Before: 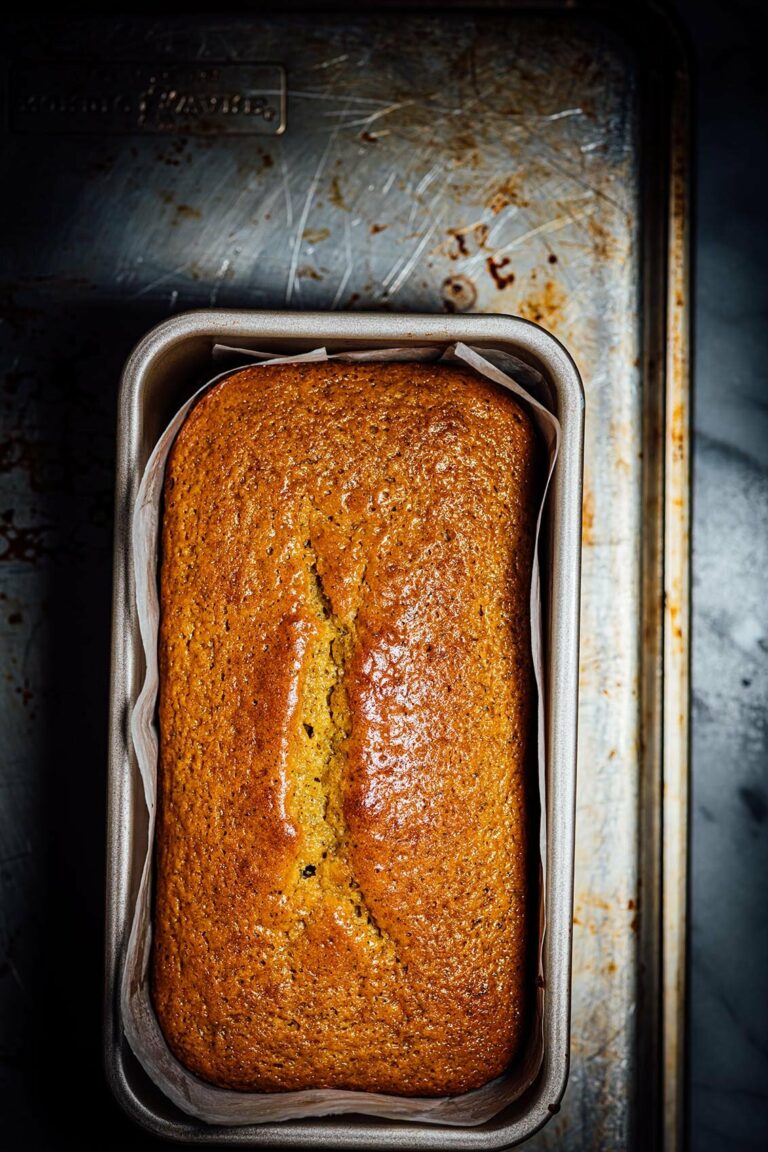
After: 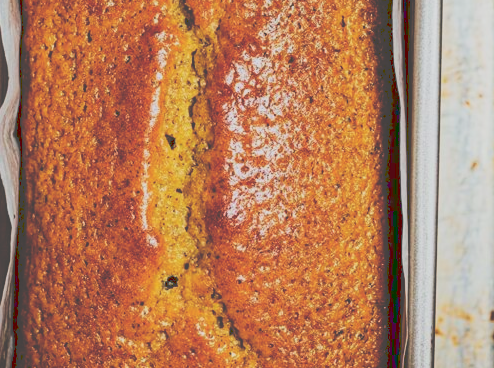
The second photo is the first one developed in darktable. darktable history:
crop: left 18.091%, top 51.13%, right 17.525%, bottom 16.85%
filmic rgb: black relative exposure -7.65 EV, white relative exposure 4.56 EV, hardness 3.61, color science v6 (2022)
tone curve: curves: ch0 [(0, 0) (0.003, 0.273) (0.011, 0.276) (0.025, 0.276) (0.044, 0.28) (0.069, 0.283) (0.1, 0.288) (0.136, 0.293) (0.177, 0.302) (0.224, 0.321) (0.277, 0.349) (0.335, 0.393) (0.399, 0.448) (0.468, 0.51) (0.543, 0.589) (0.623, 0.677) (0.709, 0.761) (0.801, 0.839) (0.898, 0.909) (1, 1)], preserve colors none
